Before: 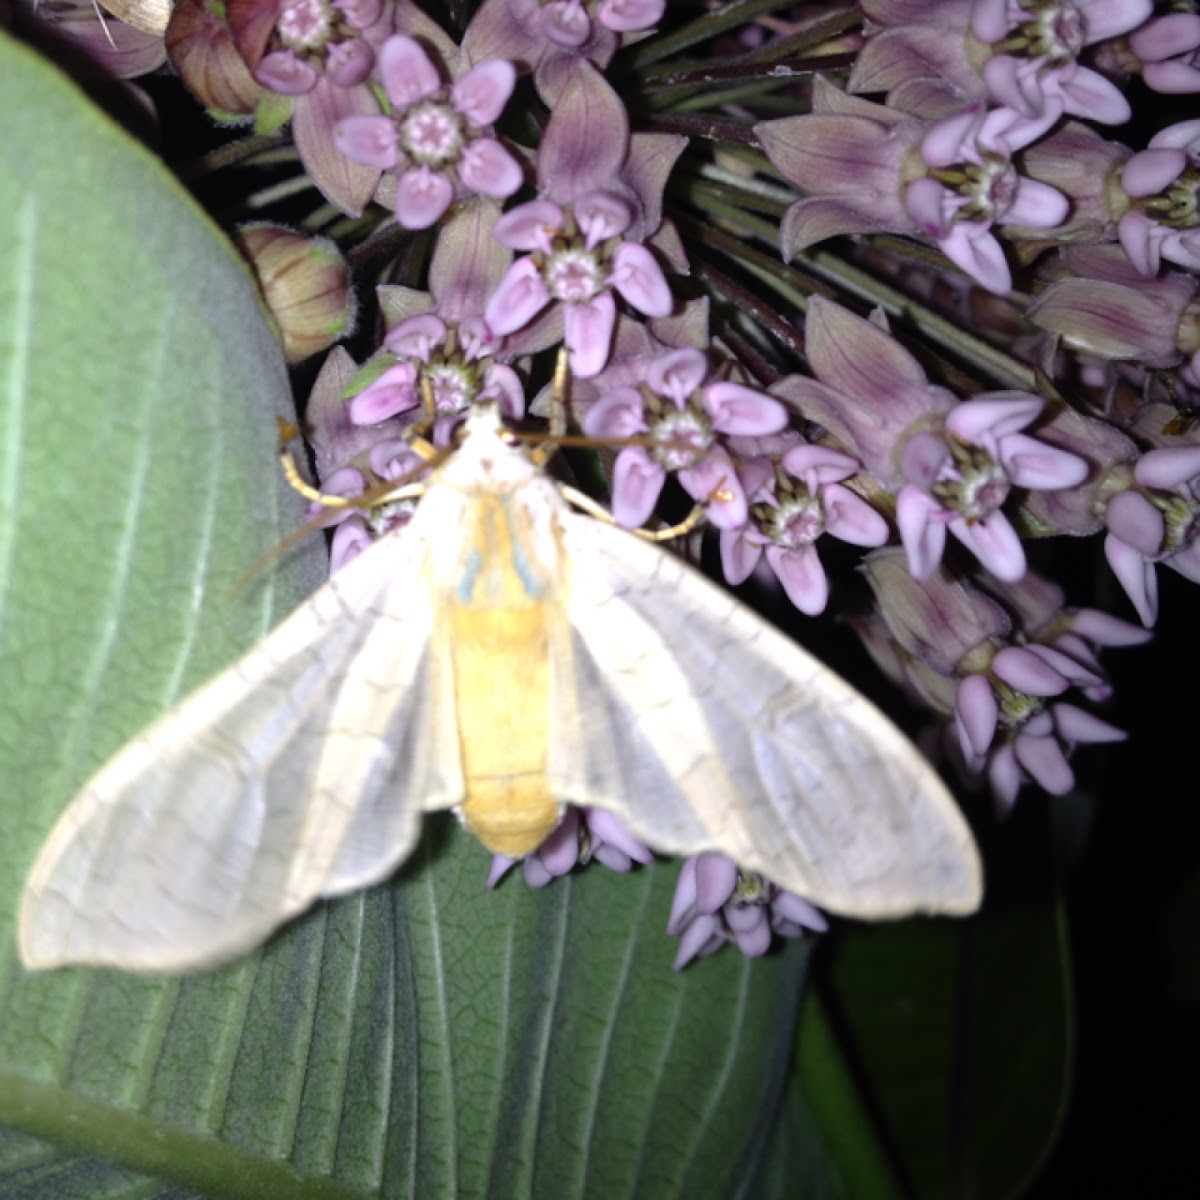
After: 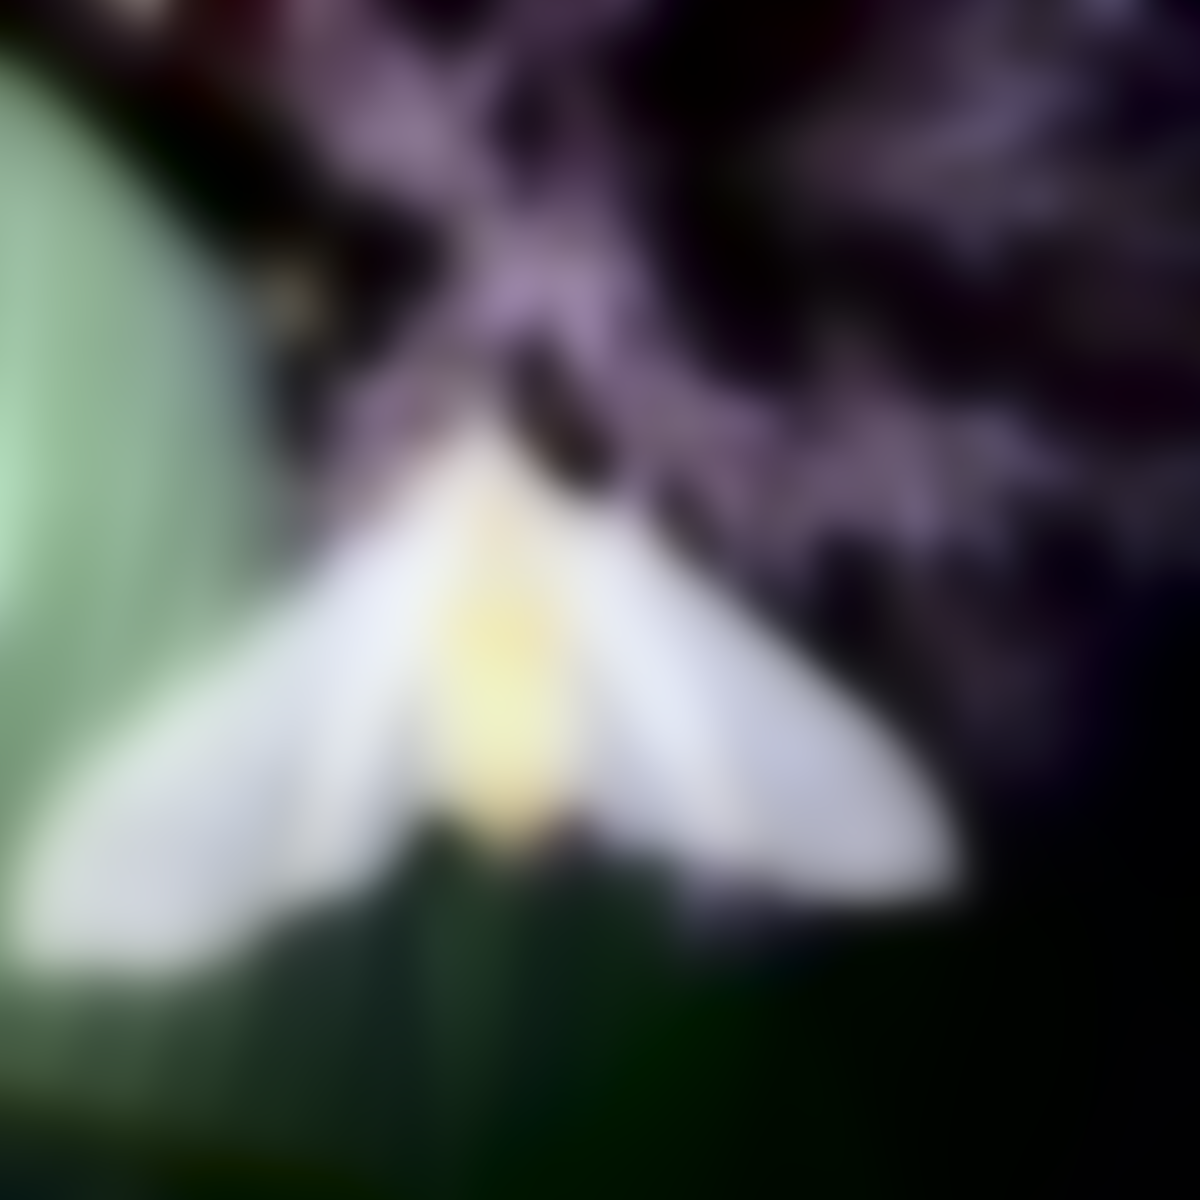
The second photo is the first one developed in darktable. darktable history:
white balance: red 0.967, blue 1.049
lowpass: radius 31.92, contrast 1.72, brightness -0.98, saturation 0.94
local contrast: on, module defaults
rotate and perspective: crop left 0, crop top 0
